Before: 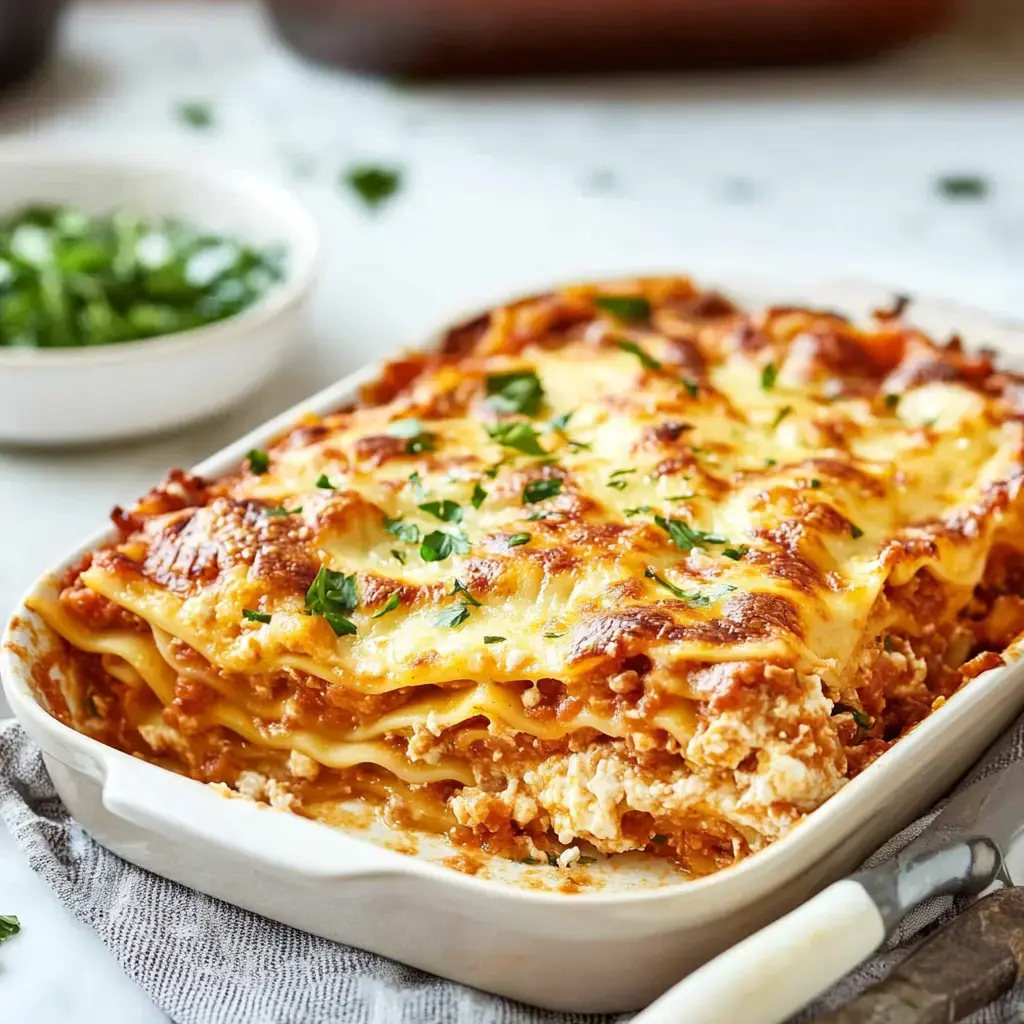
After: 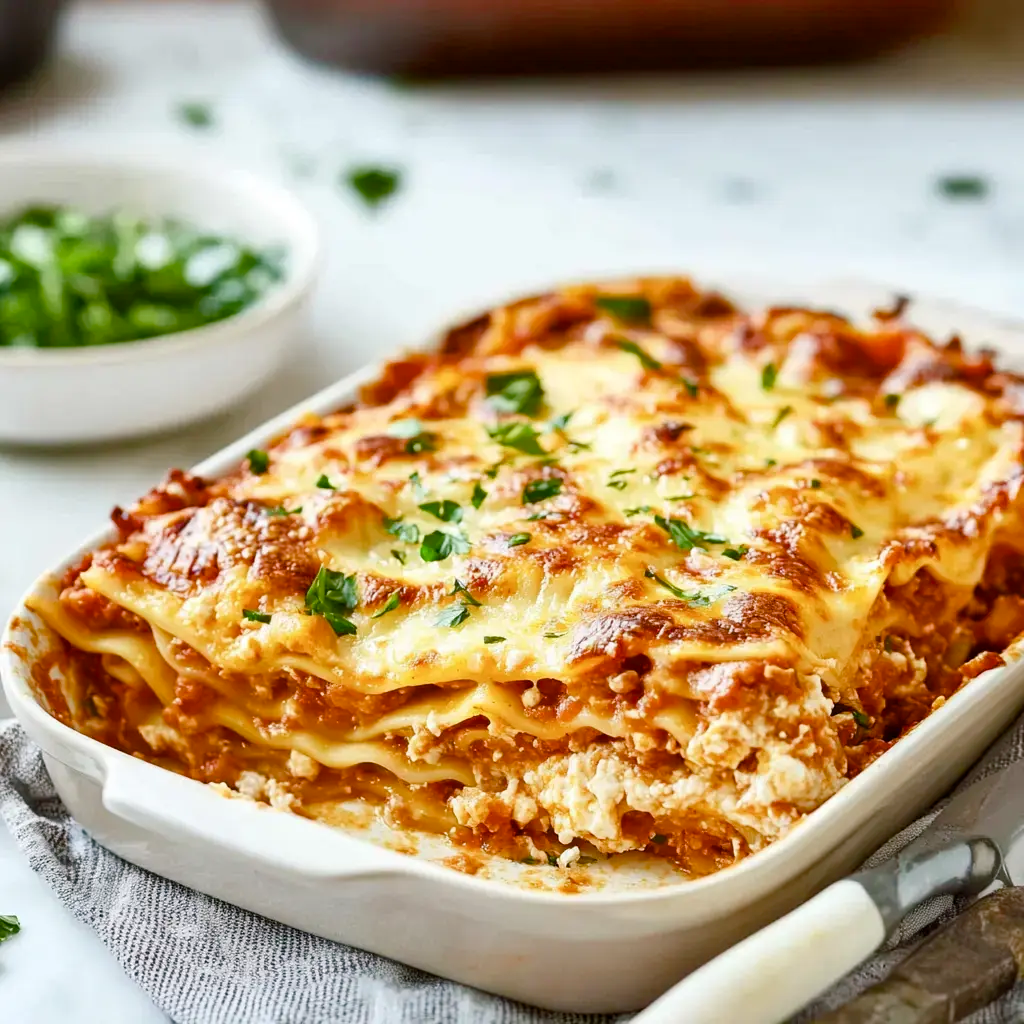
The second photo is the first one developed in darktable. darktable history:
color balance rgb: shadows lift › chroma 2.025%, shadows lift › hue 135.63°, perceptual saturation grading › global saturation 13.632%, perceptual saturation grading › highlights -25.335%, perceptual saturation grading › shadows 29.484%, global vibrance 15.142%
